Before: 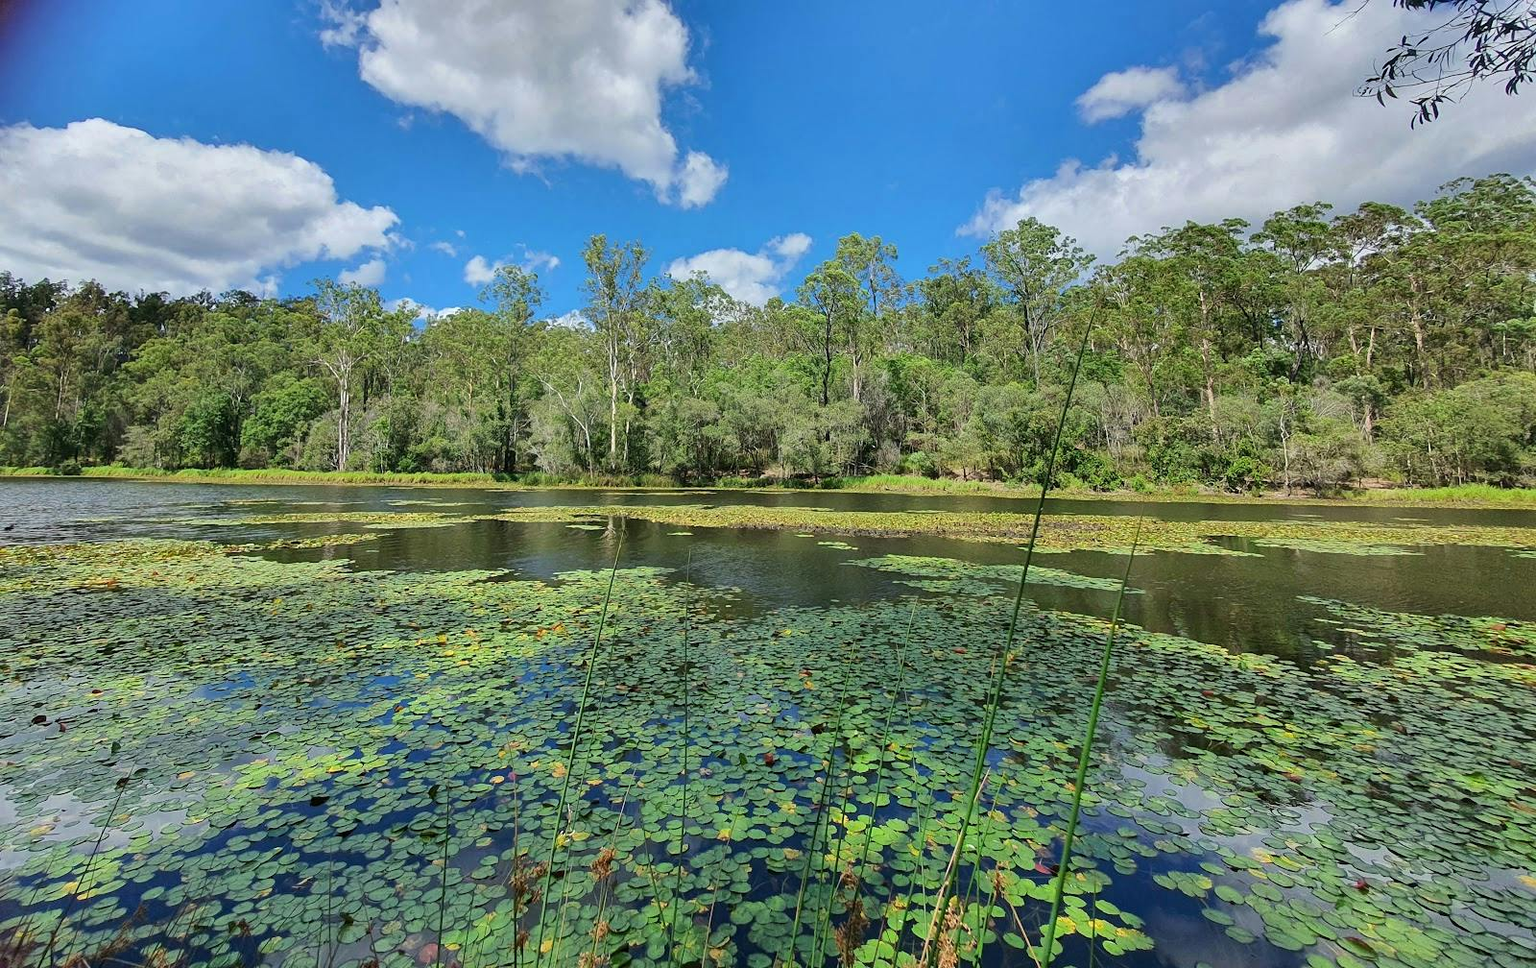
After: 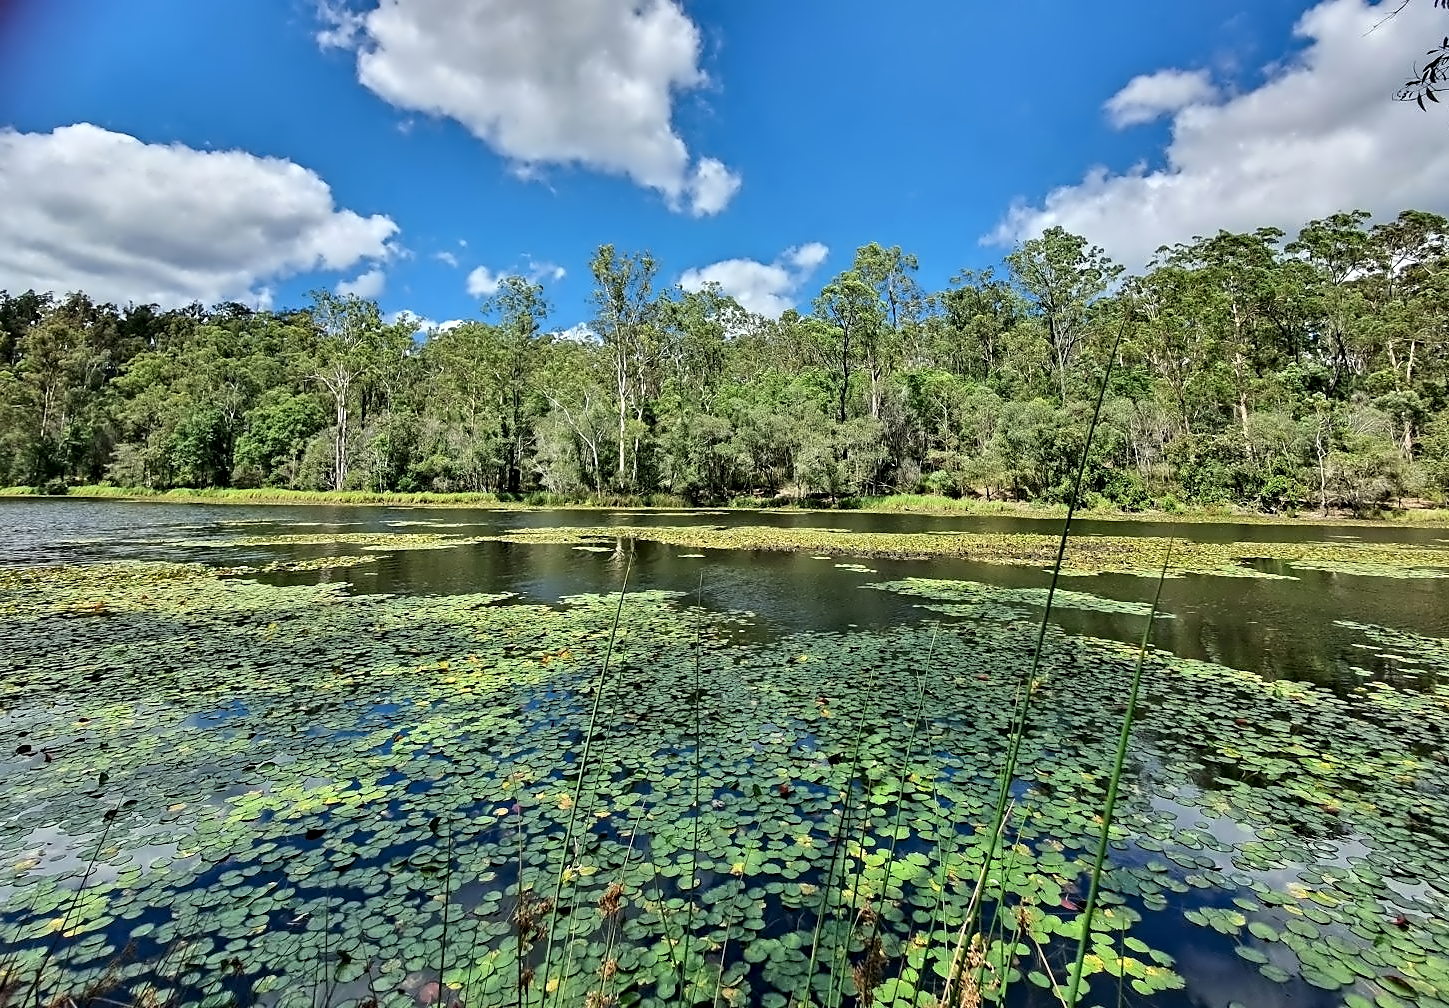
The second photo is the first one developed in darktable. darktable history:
crop and rotate: left 1.094%, right 8.313%
contrast equalizer: y [[0.5, 0.542, 0.583, 0.625, 0.667, 0.708], [0.5 ×6], [0.5 ×6], [0, 0.033, 0.067, 0.1, 0.133, 0.167], [0, 0.05, 0.1, 0.15, 0.2, 0.25]]
